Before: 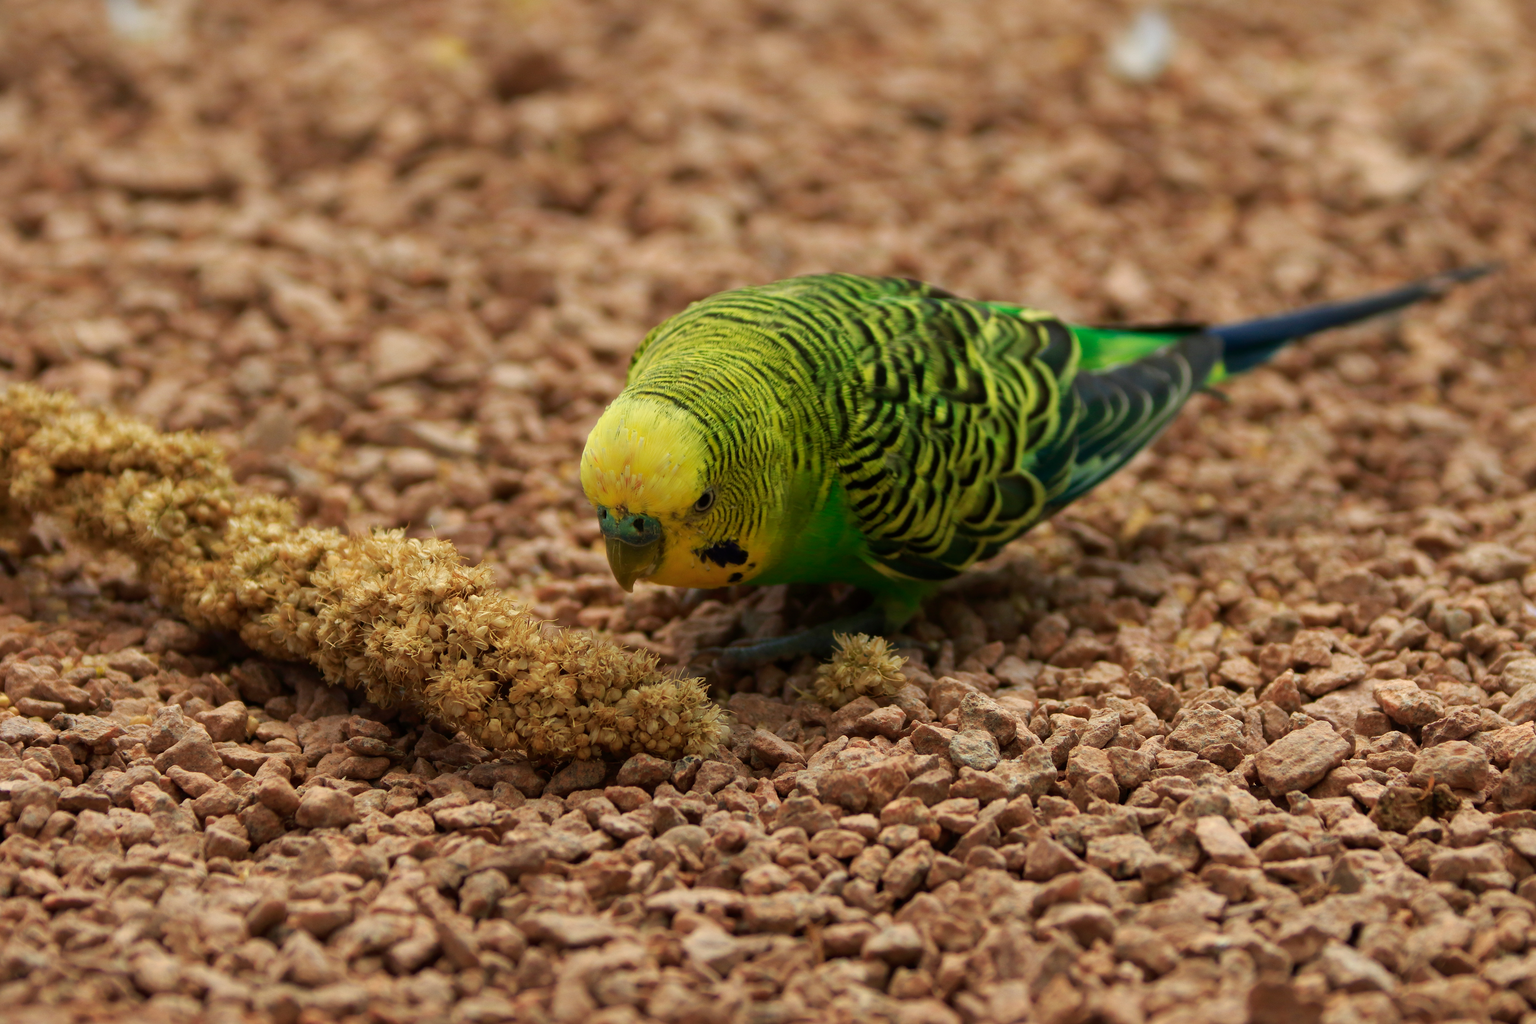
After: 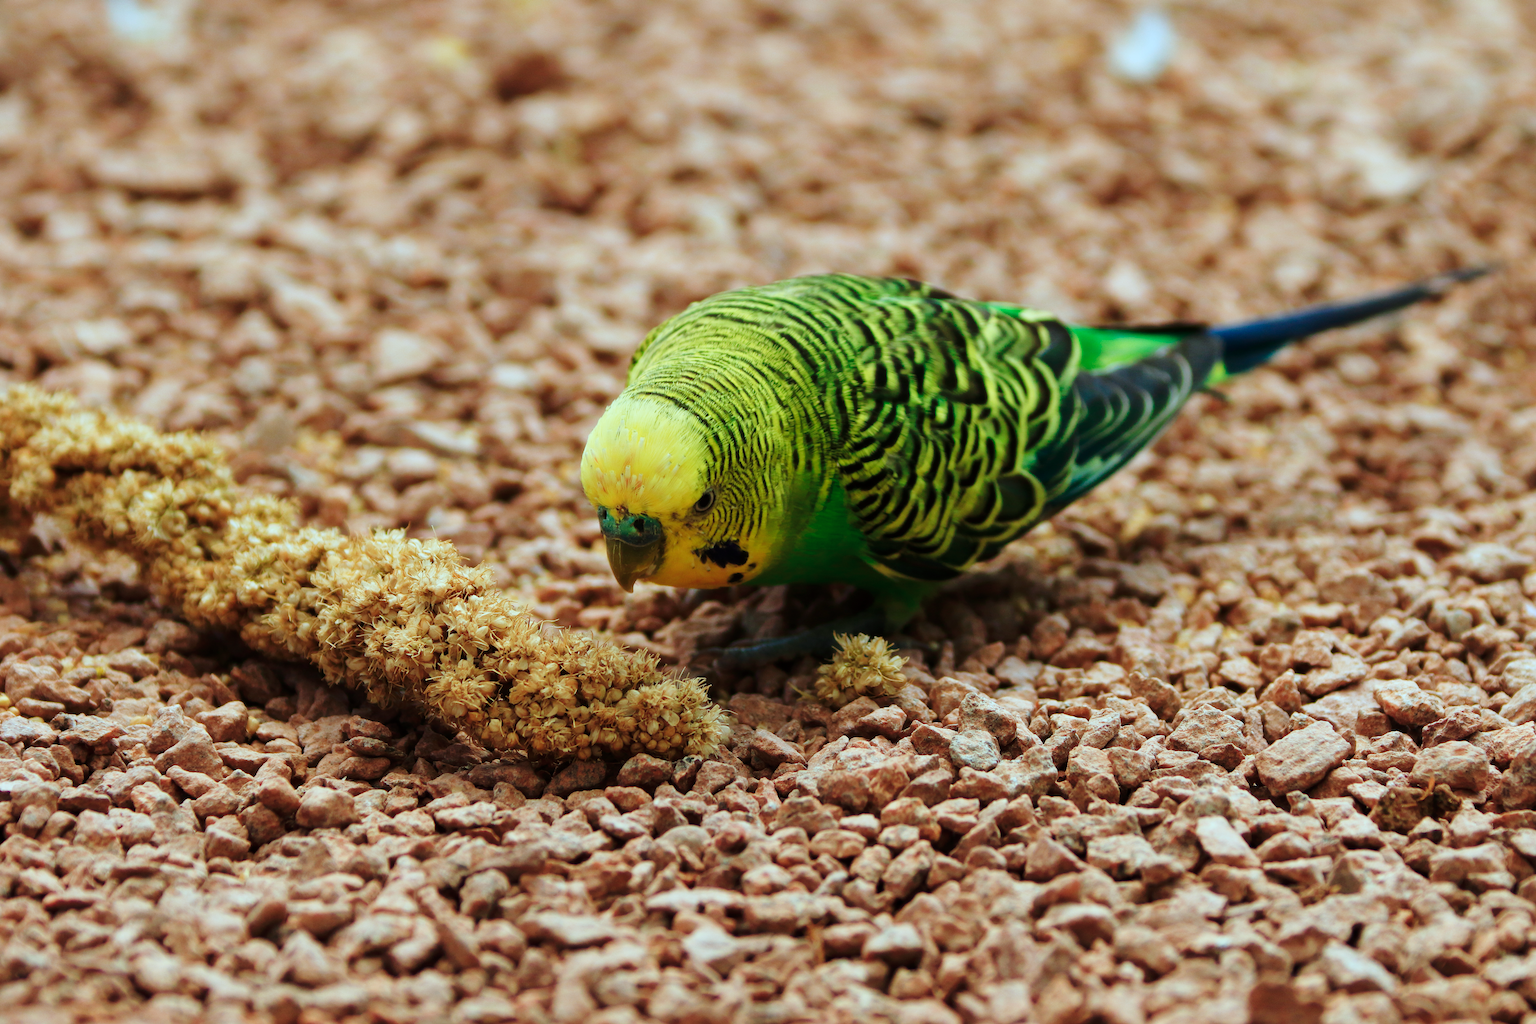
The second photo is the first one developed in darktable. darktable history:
base curve: curves: ch0 [(0, 0) (0.028, 0.03) (0.121, 0.232) (0.46, 0.748) (0.859, 0.968) (1, 1)], preserve colors none
color correction: highlights a* -10.69, highlights b* -19.19
exposure: exposure -0.293 EV, compensate highlight preservation false
